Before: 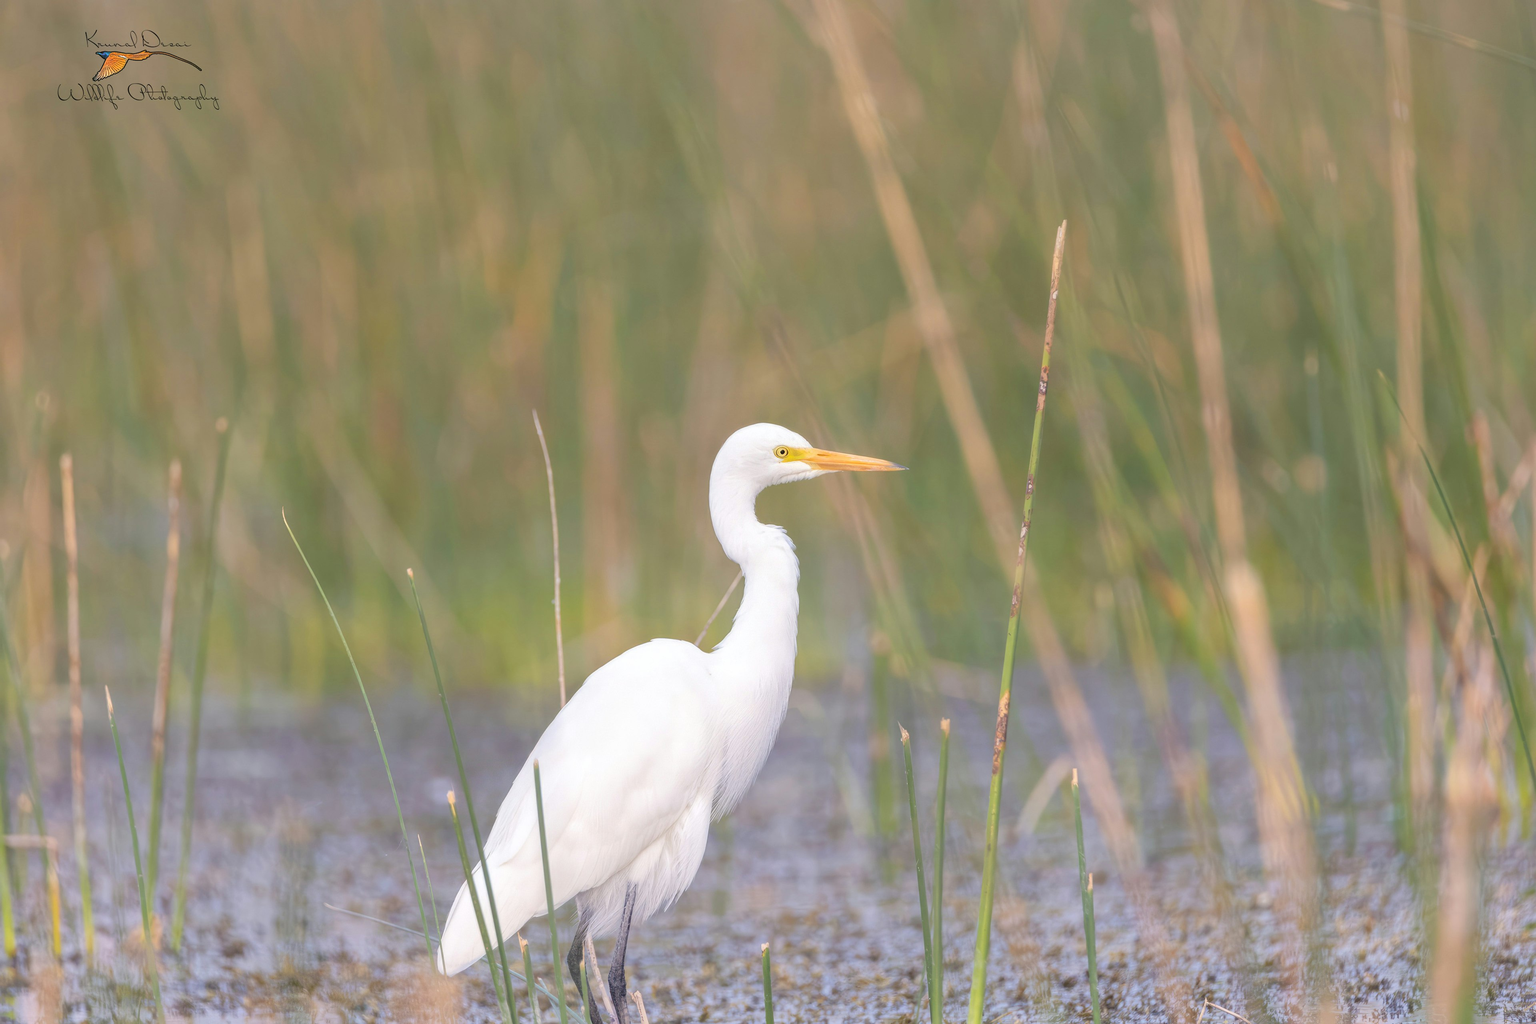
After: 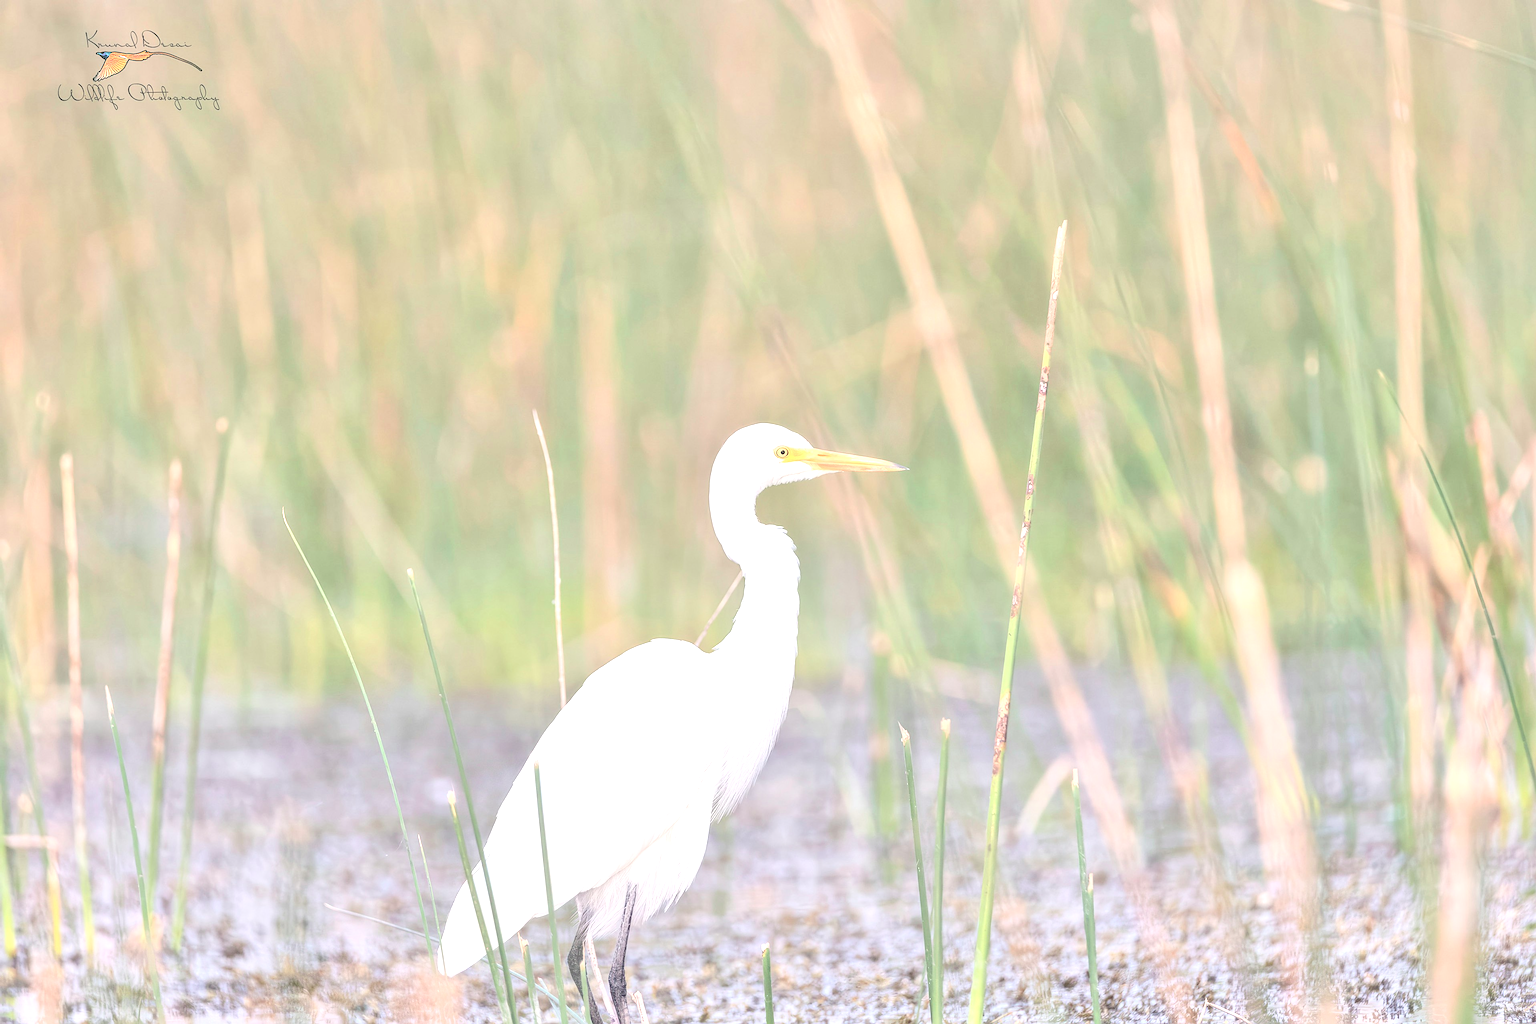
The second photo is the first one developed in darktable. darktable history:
sharpen: on, module defaults
local contrast: on, module defaults
color correction: saturation 0.85
levels: levels [0.016, 0.484, 0.953]
color contrast: blue-yellow contrast 0.7
contrast brightness saturation: contrast 0.2, brightness 0.16, saturation 0.22
tone equalizer: -7 EV 0.15 EV, -6 EV 0.6 EV, -5 EV 1.15 EV, -4 EV 1.33 EV, -3 EV 1.15 EV, -2 EV 0.6 EV, -1 EV 0.15 EV, mask exposure compensation -0.5 EV
rgb levels: levels [[0.013, 0.434, 0.89], [0, 0.5, 1], [0, 0.5, 1]]
